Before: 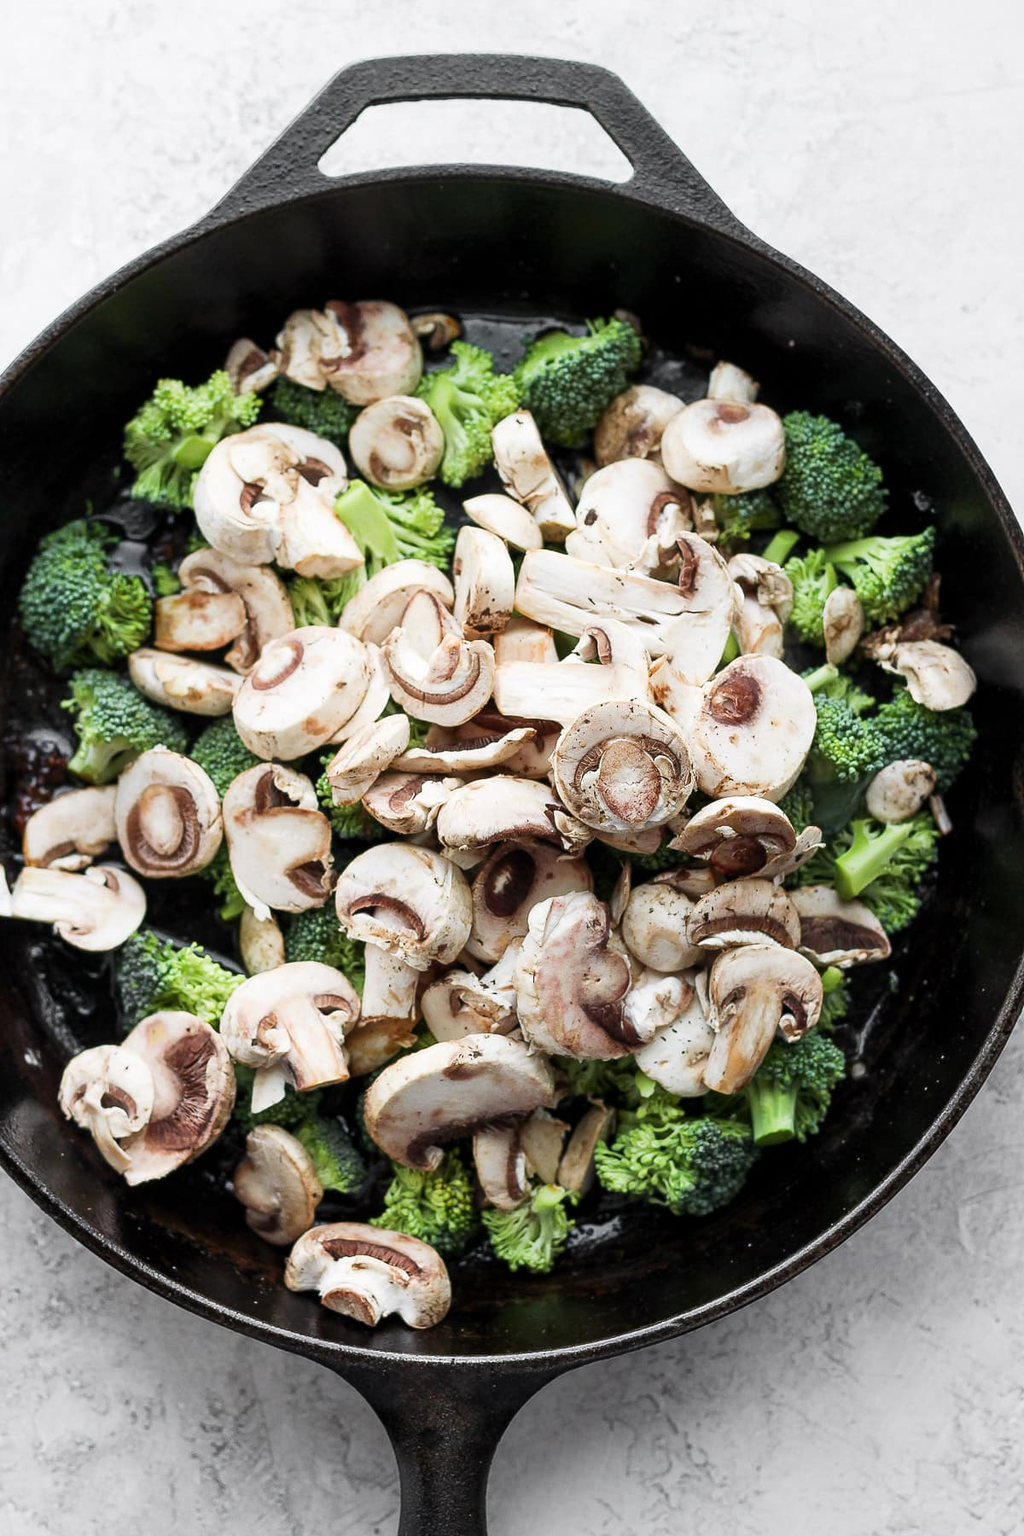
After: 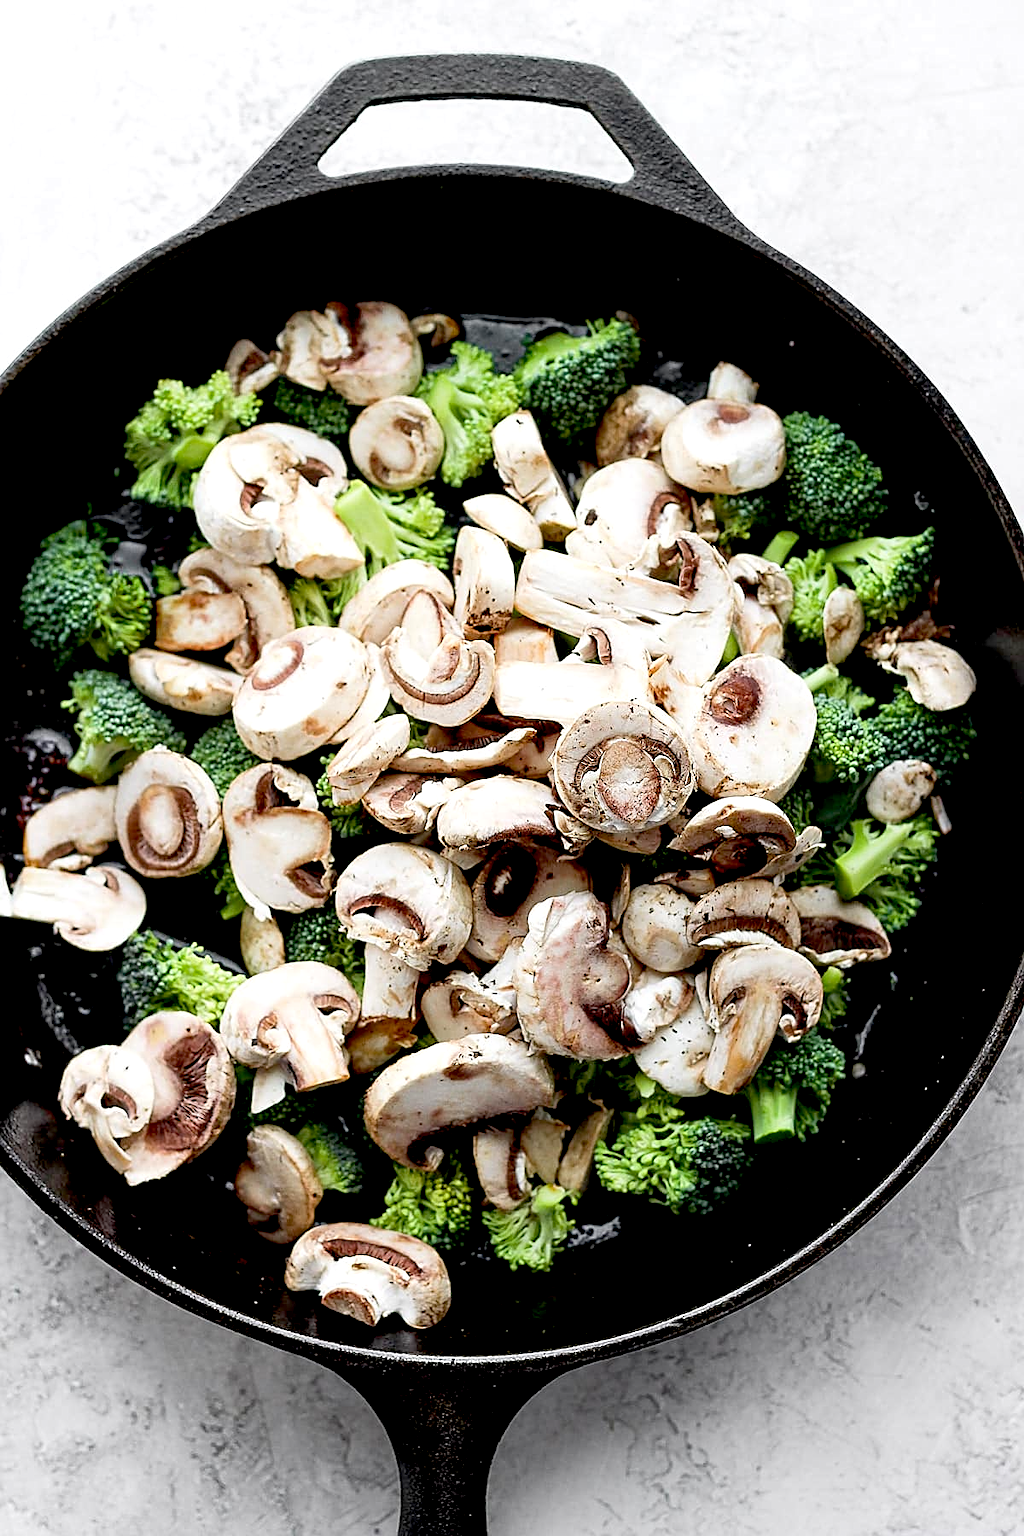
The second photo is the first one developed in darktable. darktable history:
exposure: black level correction 0.025, exposure 0.181 EV, compensate highlight preservation false
sharpen: on, module defaults
